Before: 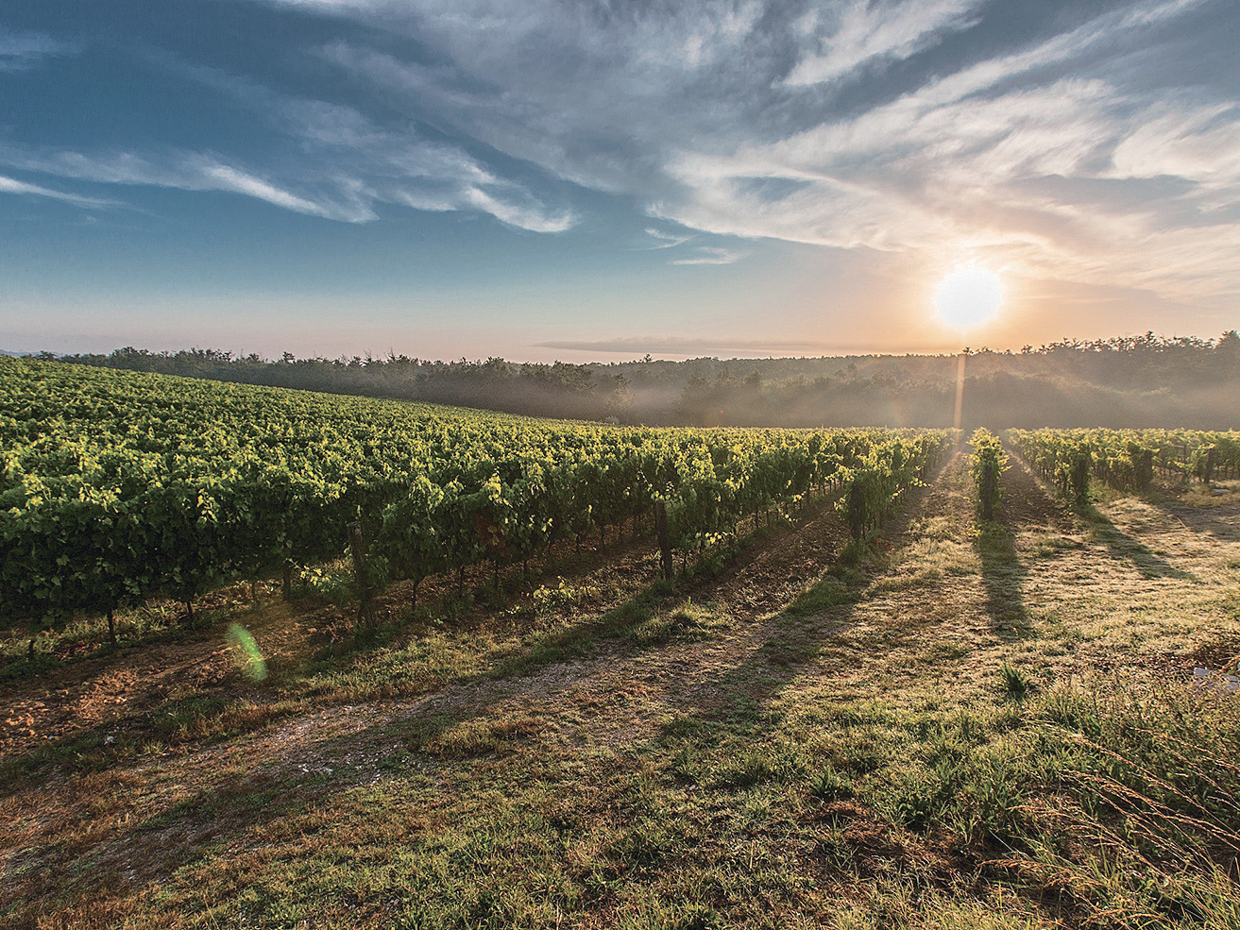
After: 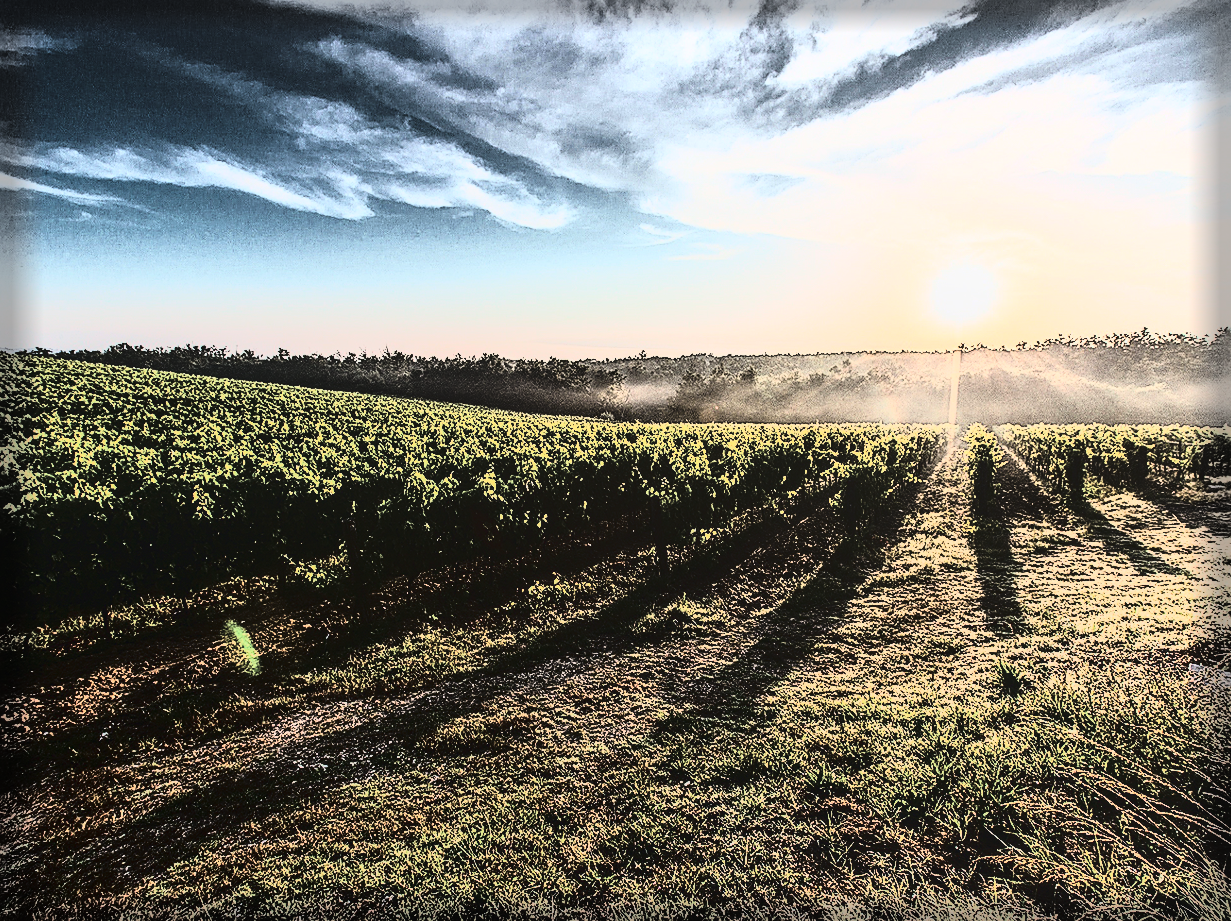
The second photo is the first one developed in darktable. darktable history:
crop: left 0.418%, top 0.484%, right 0.244%, bottom 0.415%
sharpen: on, module defaults
local contrast: detail 110%
vignetting: fall-off start 92.95%, fall-off radius 5.23%, automatic ratio true, width/height ratio 1.33, shape 0.045
tone equalizer: edges refinement/feathering 500, mask exposure compensation -1.57 EV, preserve details guided filter
contrast brightness saturation: contrast 0.483, saturation -0.084
tone curve: curves: ch0 [(0, 0) (0.003, 0.005) (0.011, 0.008) (0.025, 0.013) (0.044, 0.017) (0.069, 0.022) (0.1, 0.029) (0.136, 0.038) (0.177, 0.053) (0.224, 0.081) (0.277, 0.128) (0.335, 0.214) (0.399, 0.343) (0.468, 0.478) (0.543, 0.641) (0.623, 0.798) (0.709, 0.911) (0.801, 0.971) (0.898, 0.99) (1, 1)], color space Lab, linked channels, preserve colors none
